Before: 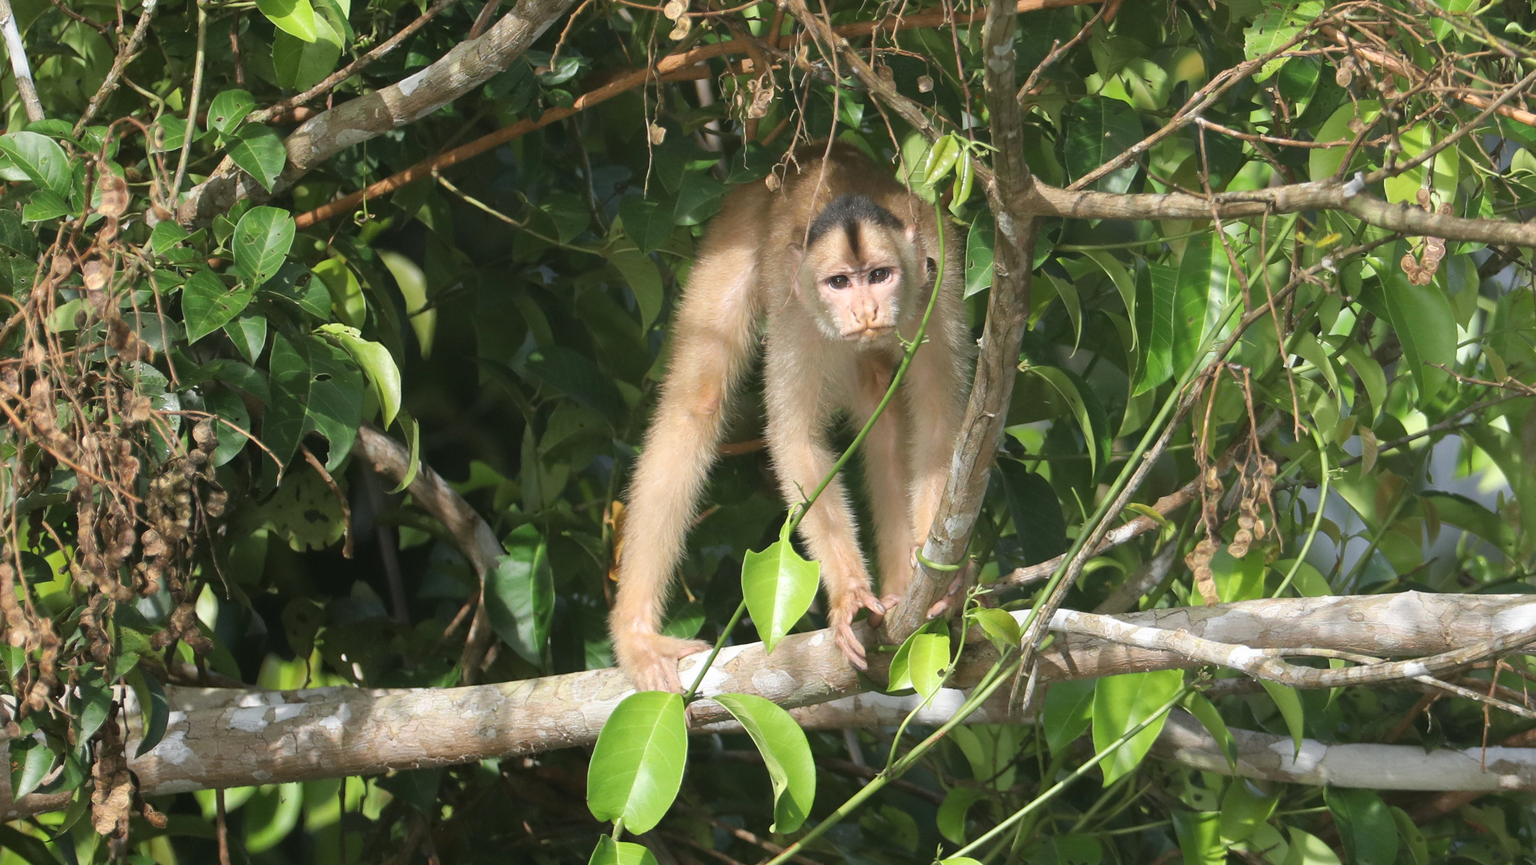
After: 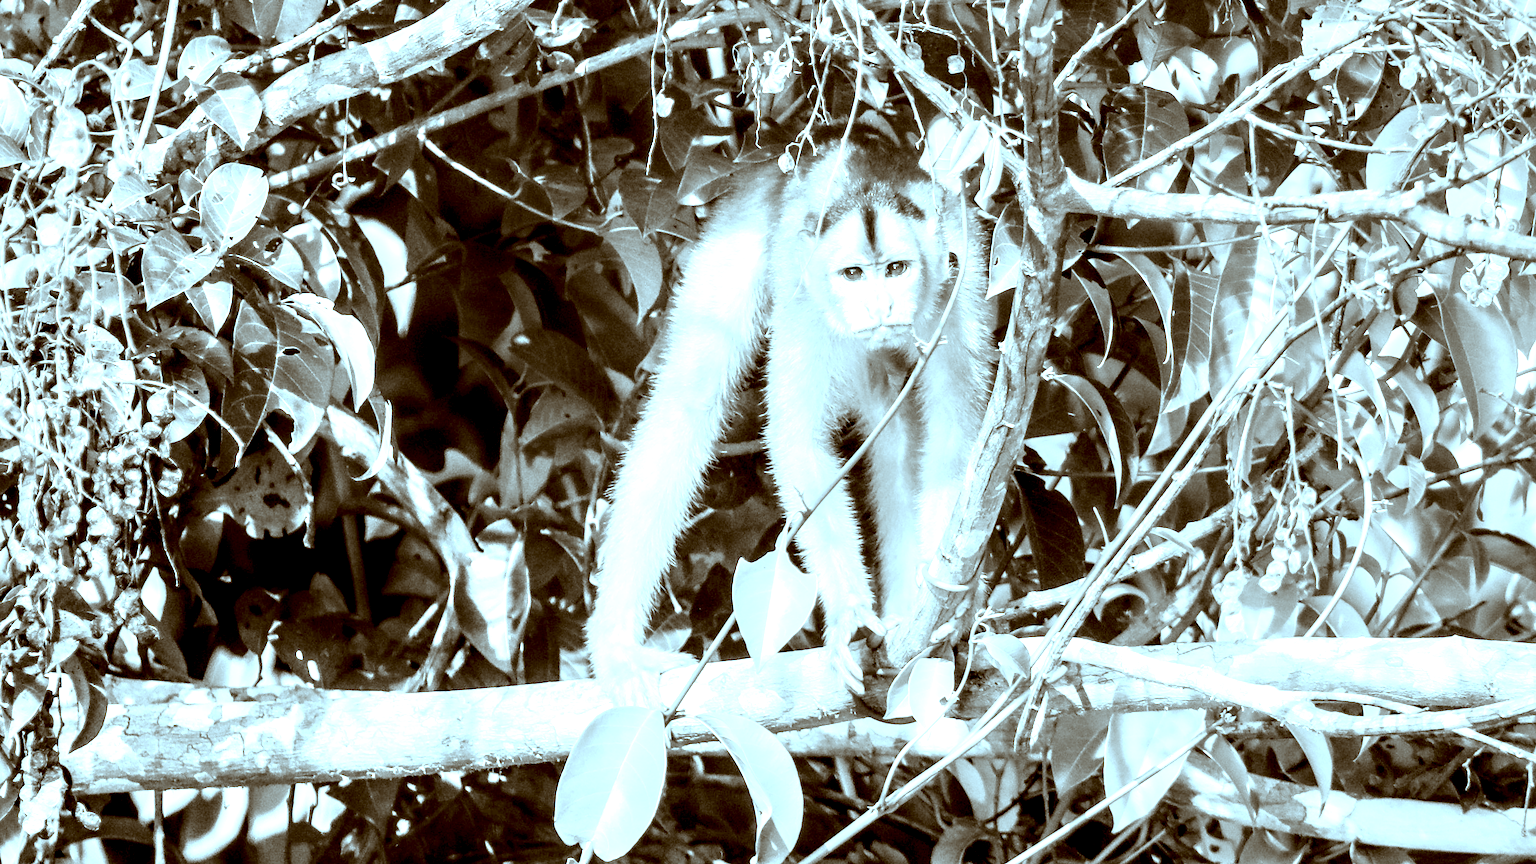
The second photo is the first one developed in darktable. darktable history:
exposure: exposure 0.077 EV, compensate highlight preservation false
local contrast: highlights 108%, shadows 42%, detail 293%
base curve: curves: ch0 [(0, 0) (0.158, 0.273) (0.879, 0.895) (1, 1)], preserve colors none
color calibration: output gray [0.267, 0.423, 0.261, 0], illuminant same as pipeline (D50), adaptation none (bypass), x 0.333, y 0.333, temperature 5009.38 K
color correction: highlights a* -13.96, highlights b* -16.44, shadows a* 10.91, shadows b* 29.28
crop and rotate: angle -2.65°
tone equalizer: -7 EV 0.165 EV, -6 EV 0.627 EV, -5 EV 1.16 EV, -4 EV 1.34 EV, -3 EV 1.12 EV, -2 EV 0.6 EV, -1 EV 0.166 EV, edges refinement/feathering 500, mask exposure compensation -1.57 EV, preserve details guided filter
